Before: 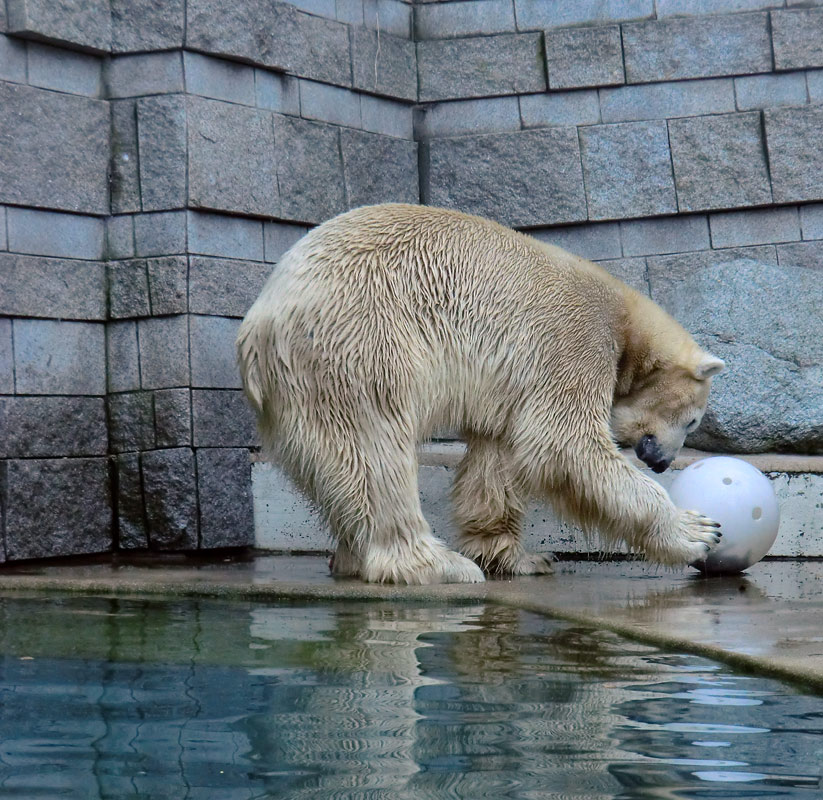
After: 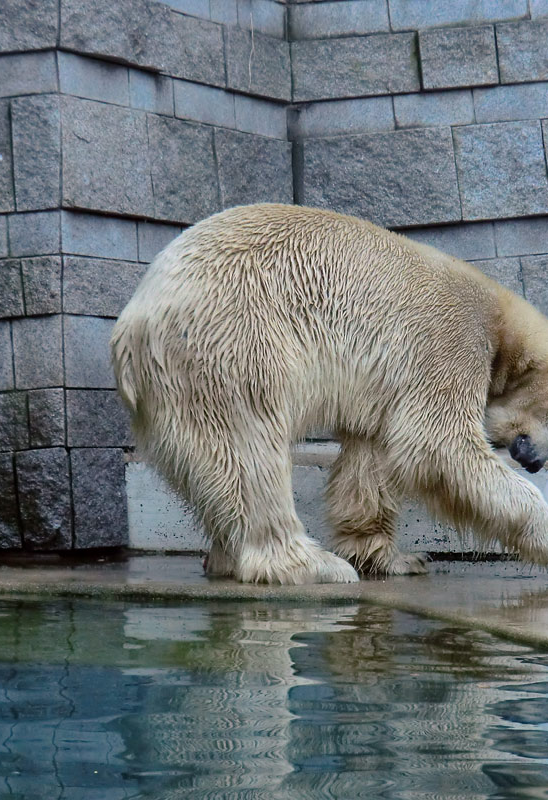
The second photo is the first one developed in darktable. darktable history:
crop and rotate: left 15.331%, right 17.995%
